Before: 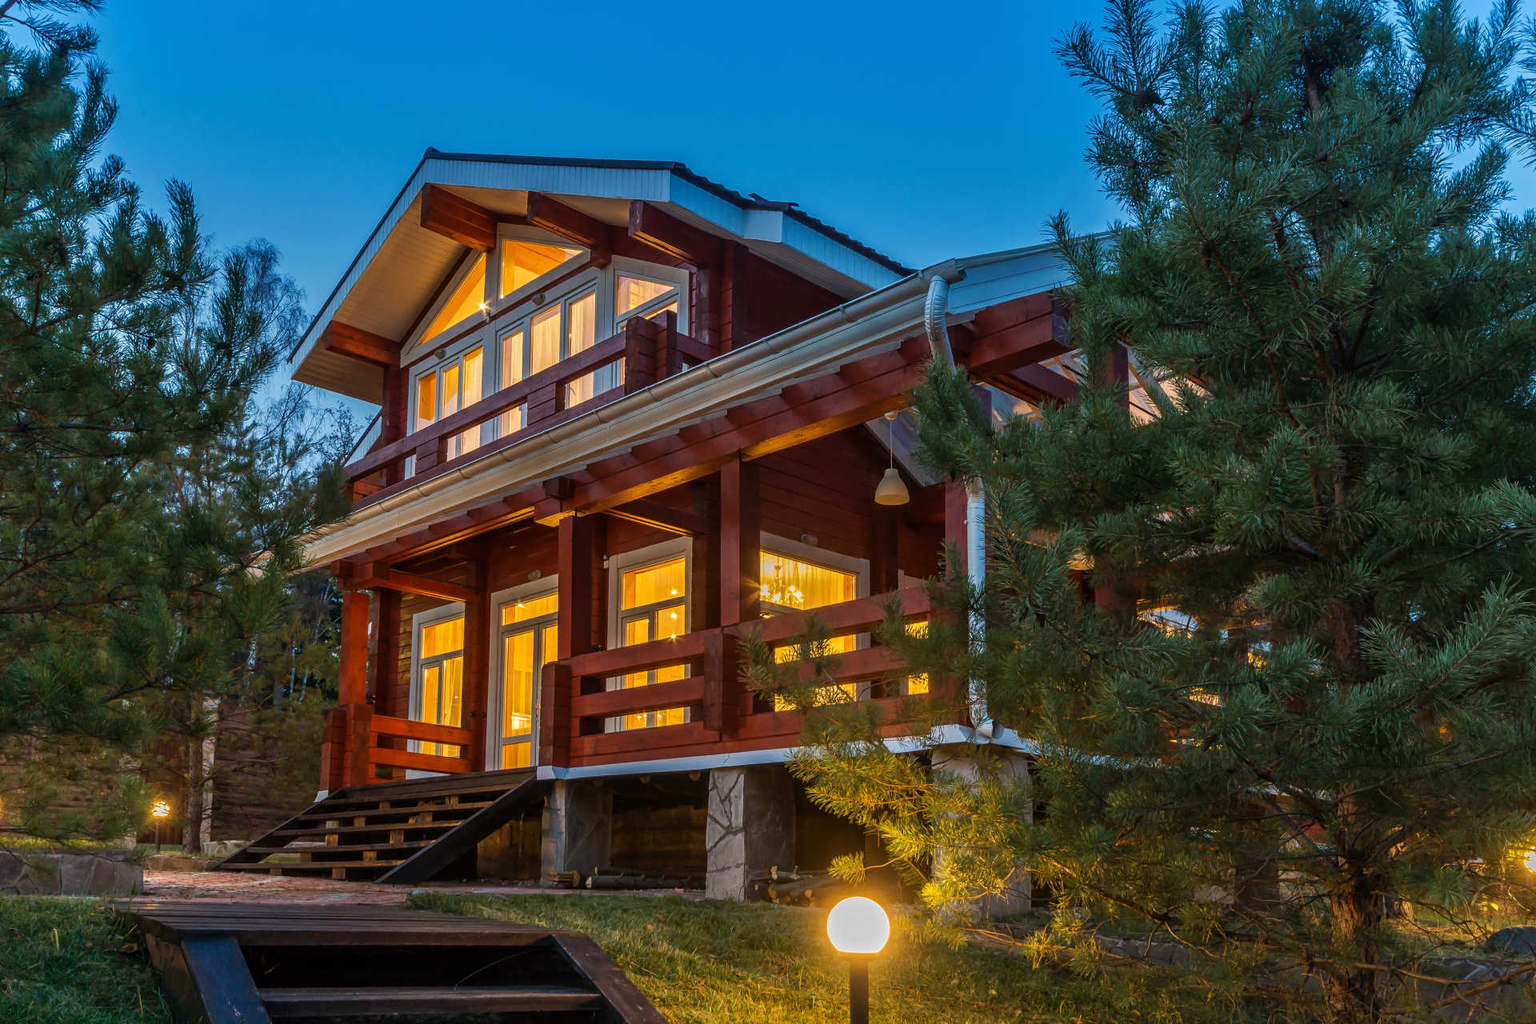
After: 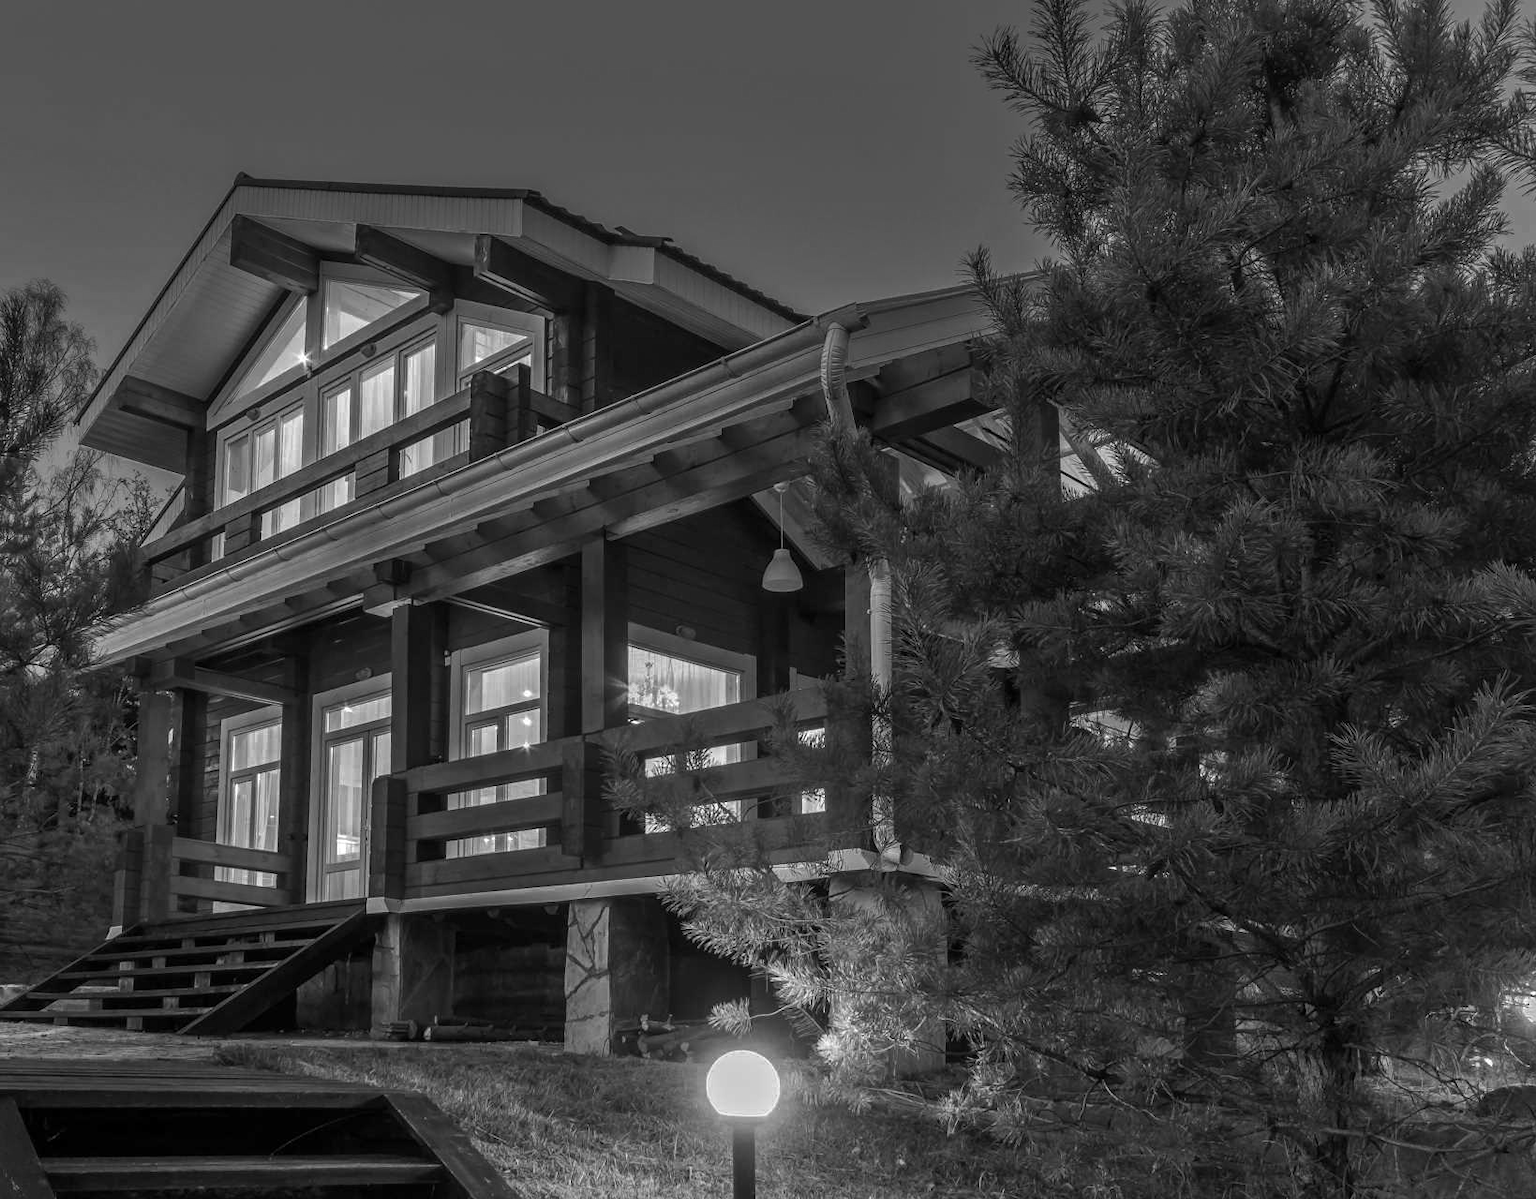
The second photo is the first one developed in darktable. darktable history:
color zones: curves: ch0 [(0.002, 0.593) (0.143, 0.417) (0.285, 0.541) (0.455, 0.289) (0.608, 0.327) (0.727, 0.283) (0.869, 0.571) (1, 0.603)]; ch1 [(0, 0) (0.143, 0) (0.286, 0) (0.429, 0) (0.571, 0) (0.714, 0) (0.857, 0)]
crop and rotate: left 14.623%
